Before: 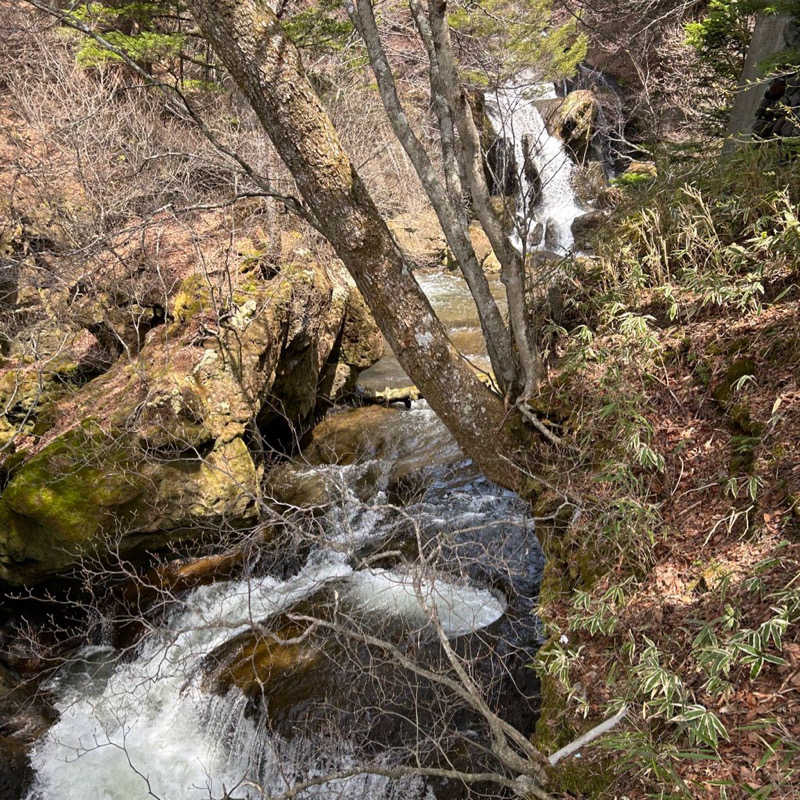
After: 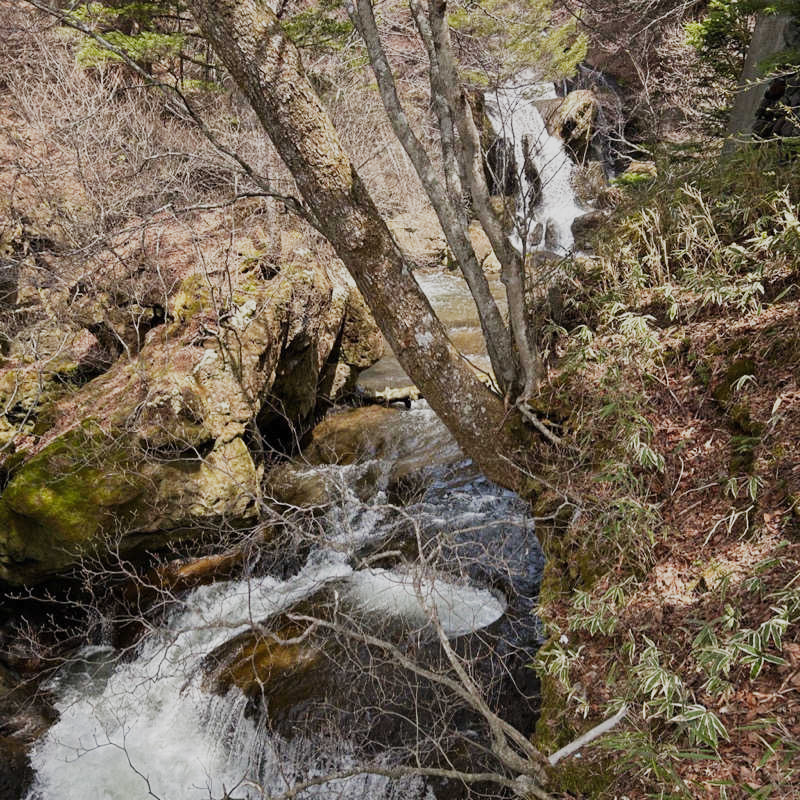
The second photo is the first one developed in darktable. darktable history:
filmic rgb: black relative exposure -14.27 EV, white relative exposure 3.39 EV, hardness 7.96, contrast 0.998, preserve chrominance no, color science v5 (2021), iterations of high-quality reconstruction 0, contrast in shadows safe, contrast in highlights safe
